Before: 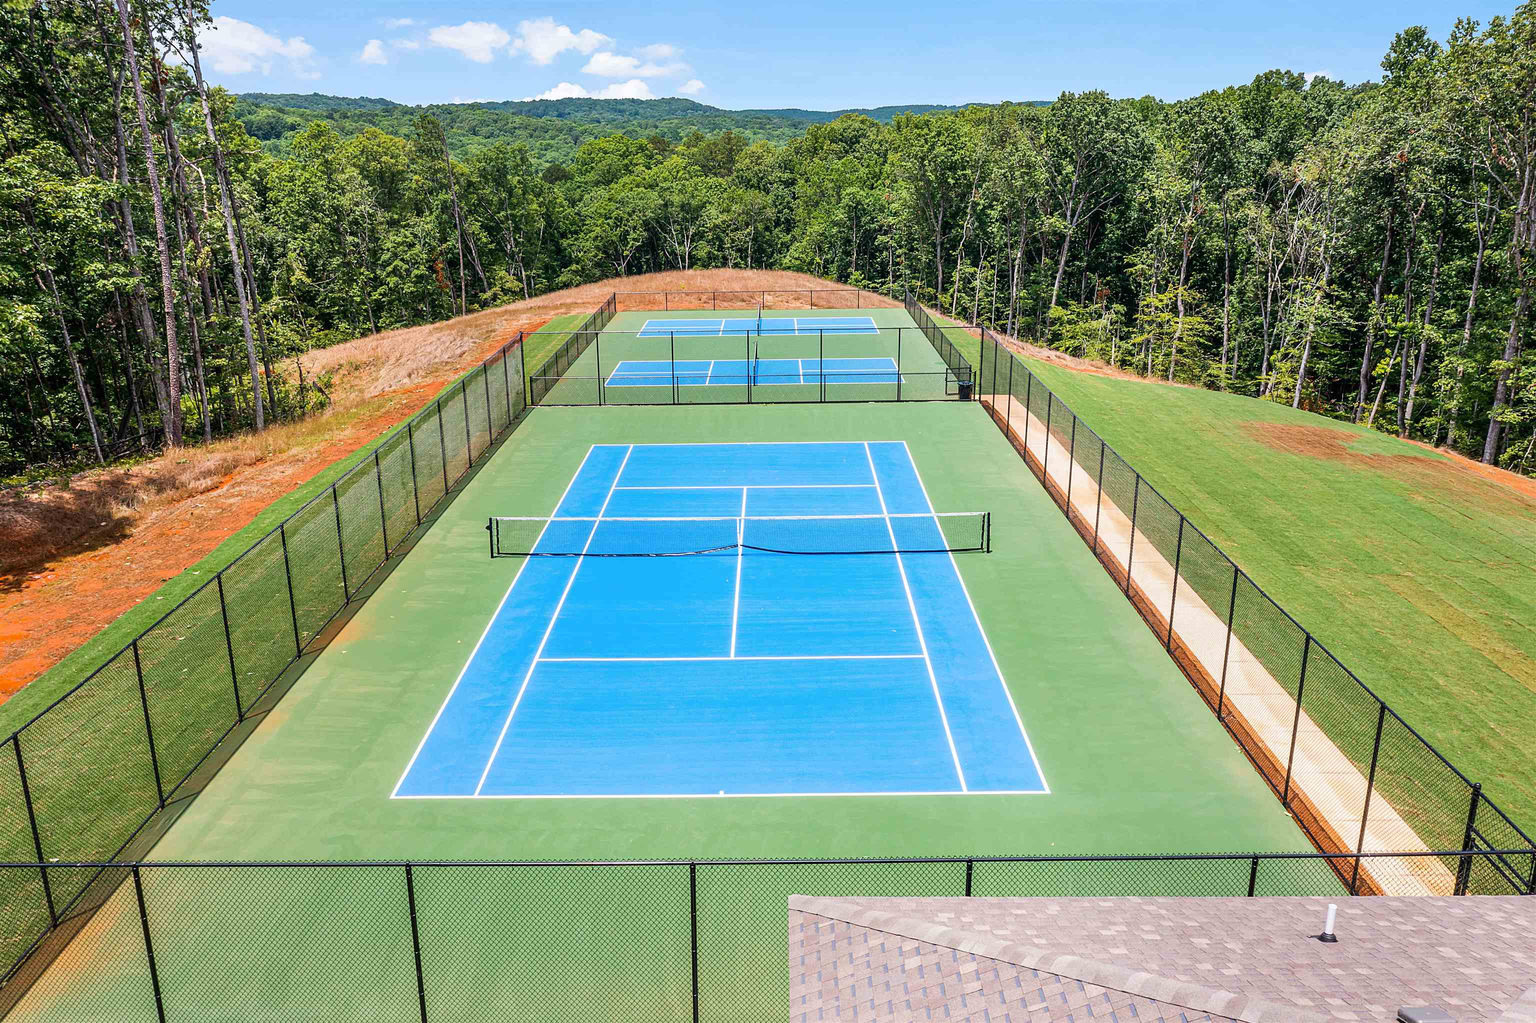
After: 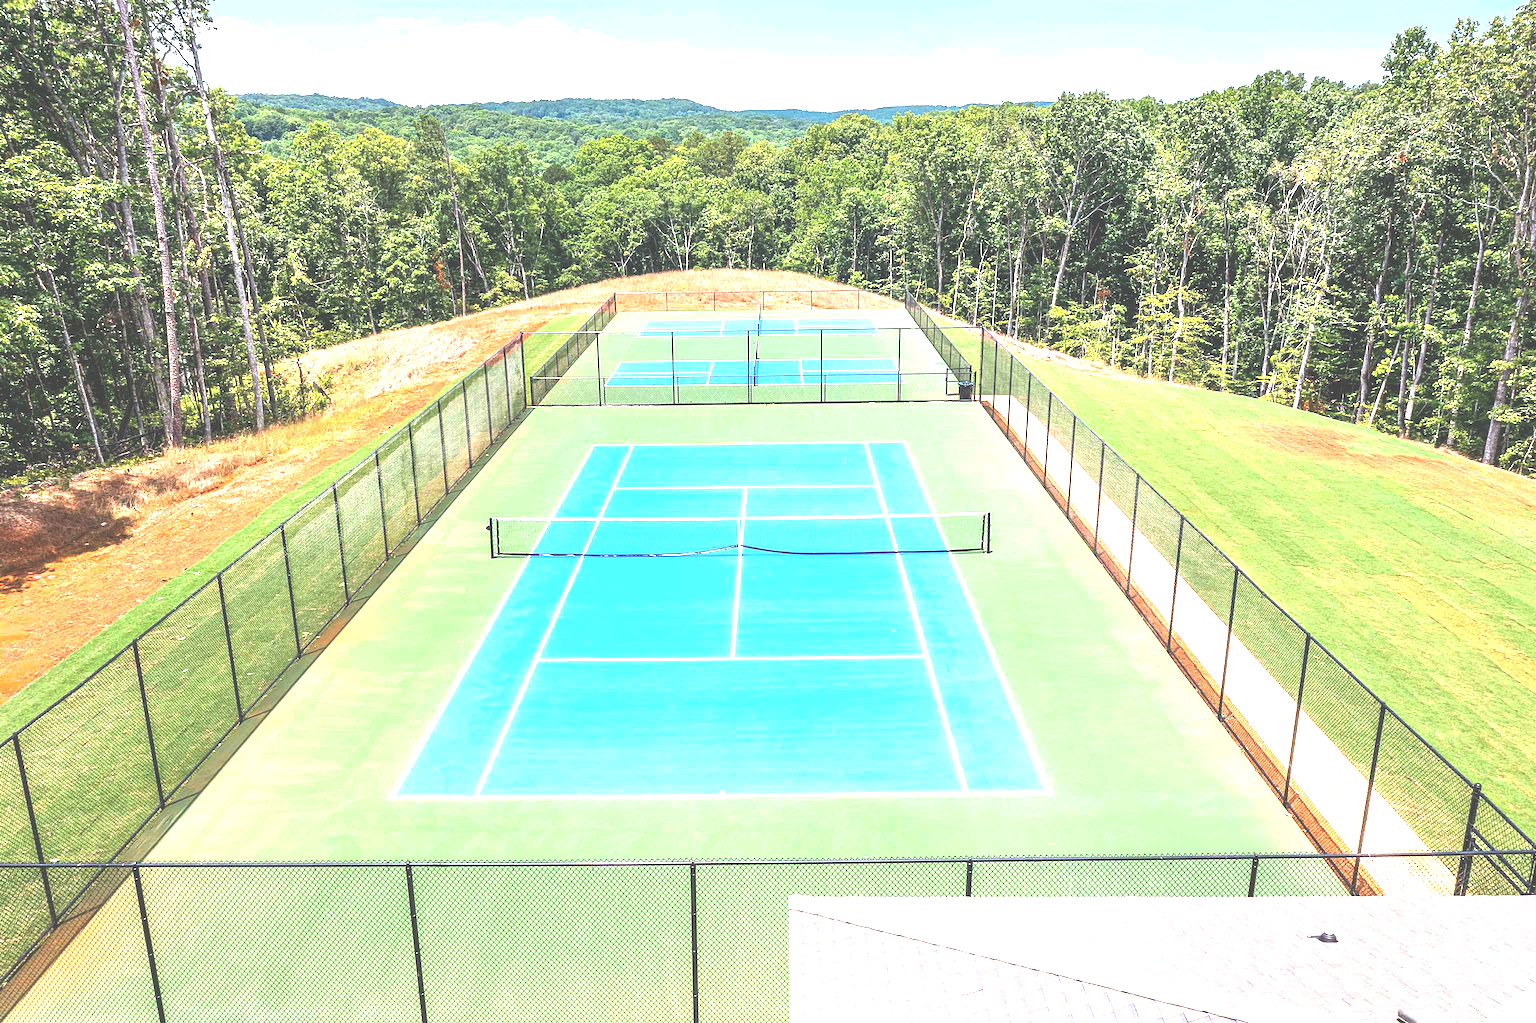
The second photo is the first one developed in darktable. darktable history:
exposure: black level correction -0.023, exposure 1.397 EV, compensate highlight preservation false
color zones: curves: ch0 [(0.25, 0.5) (0.428, 0.473) (0.75, 0.5)]; ch1 [(0.243, 0.479) (0.398, 0.452) (0.75, 0.5)]
